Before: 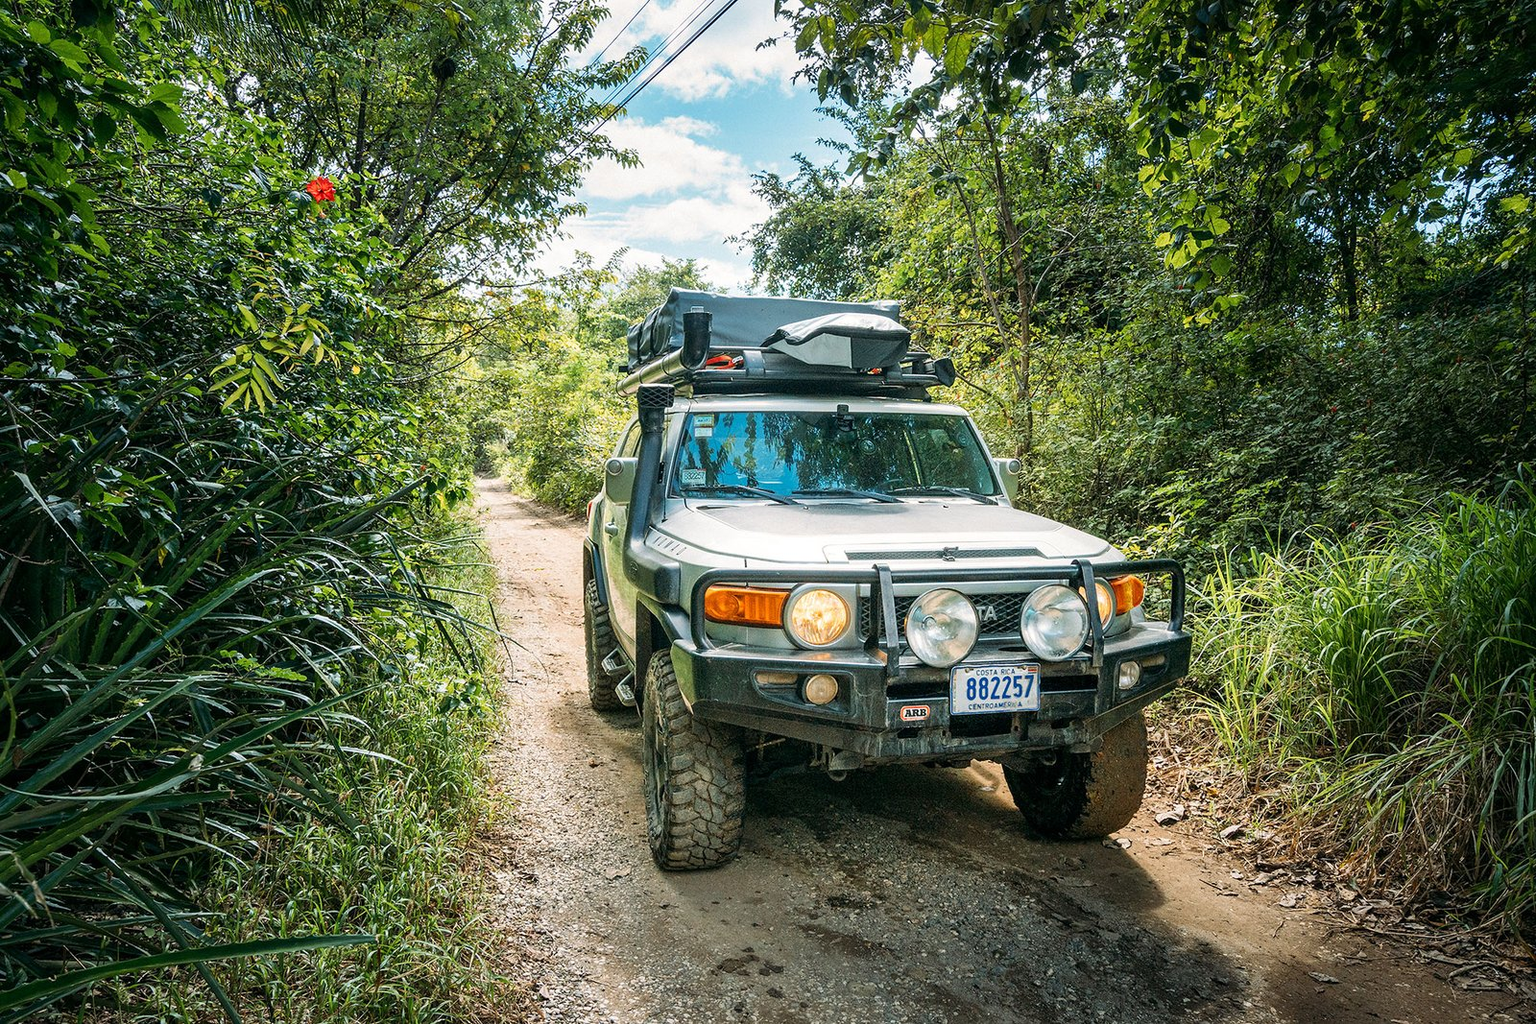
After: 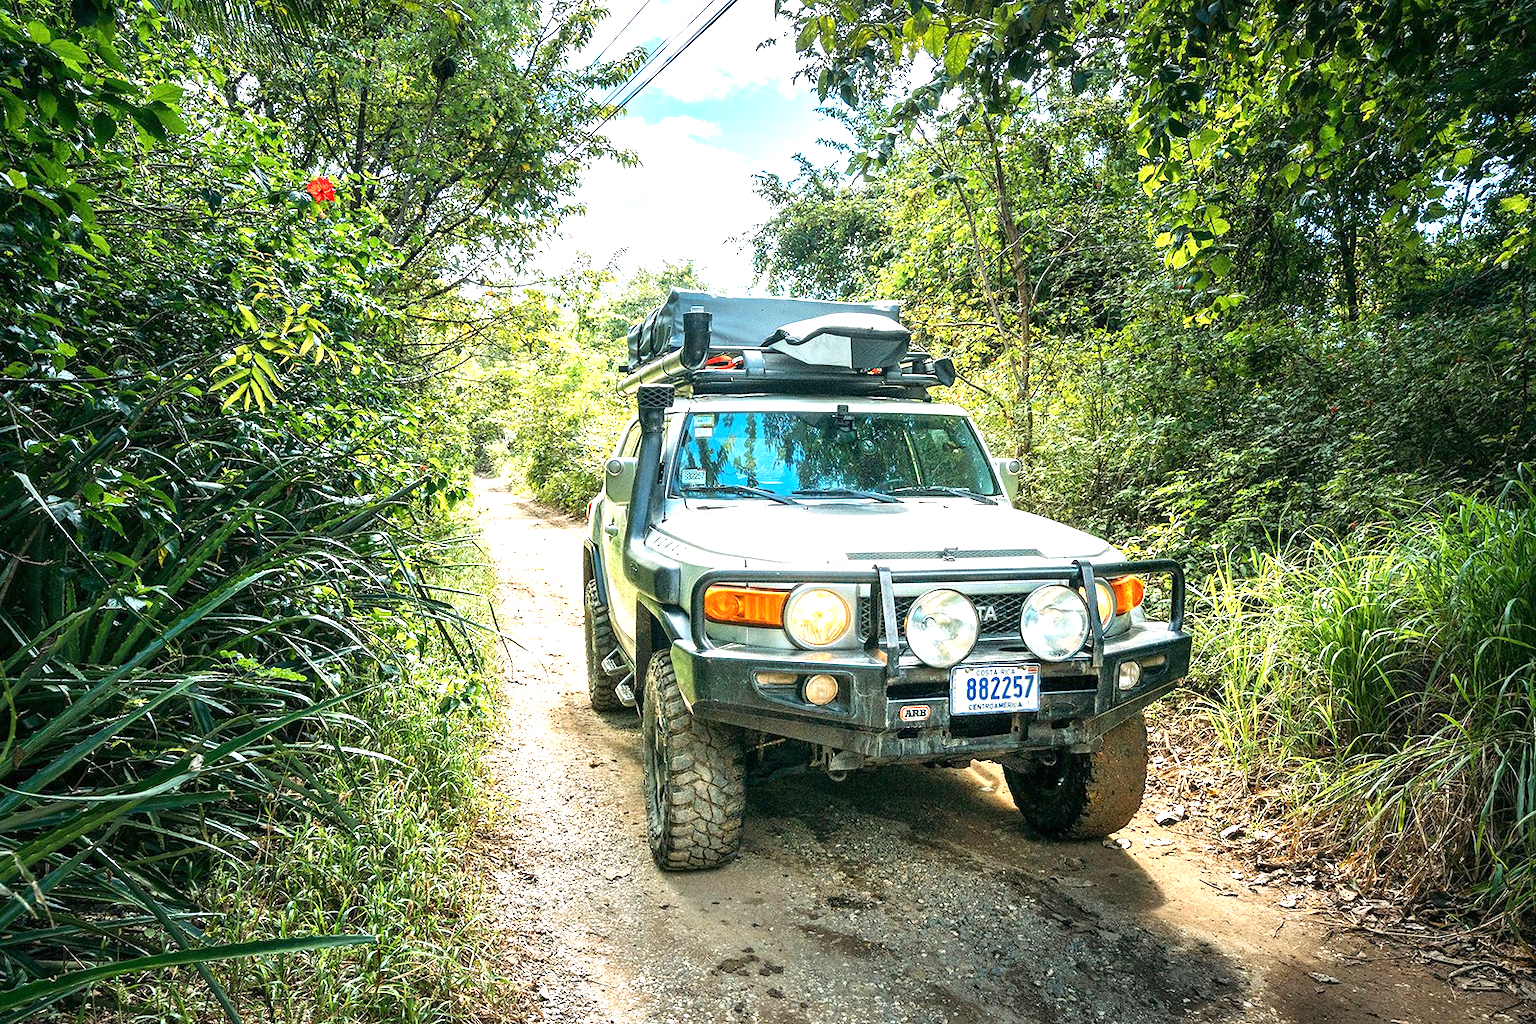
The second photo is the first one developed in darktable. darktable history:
exposure: exposure 1.07 EV, compensate highlight preservation false
